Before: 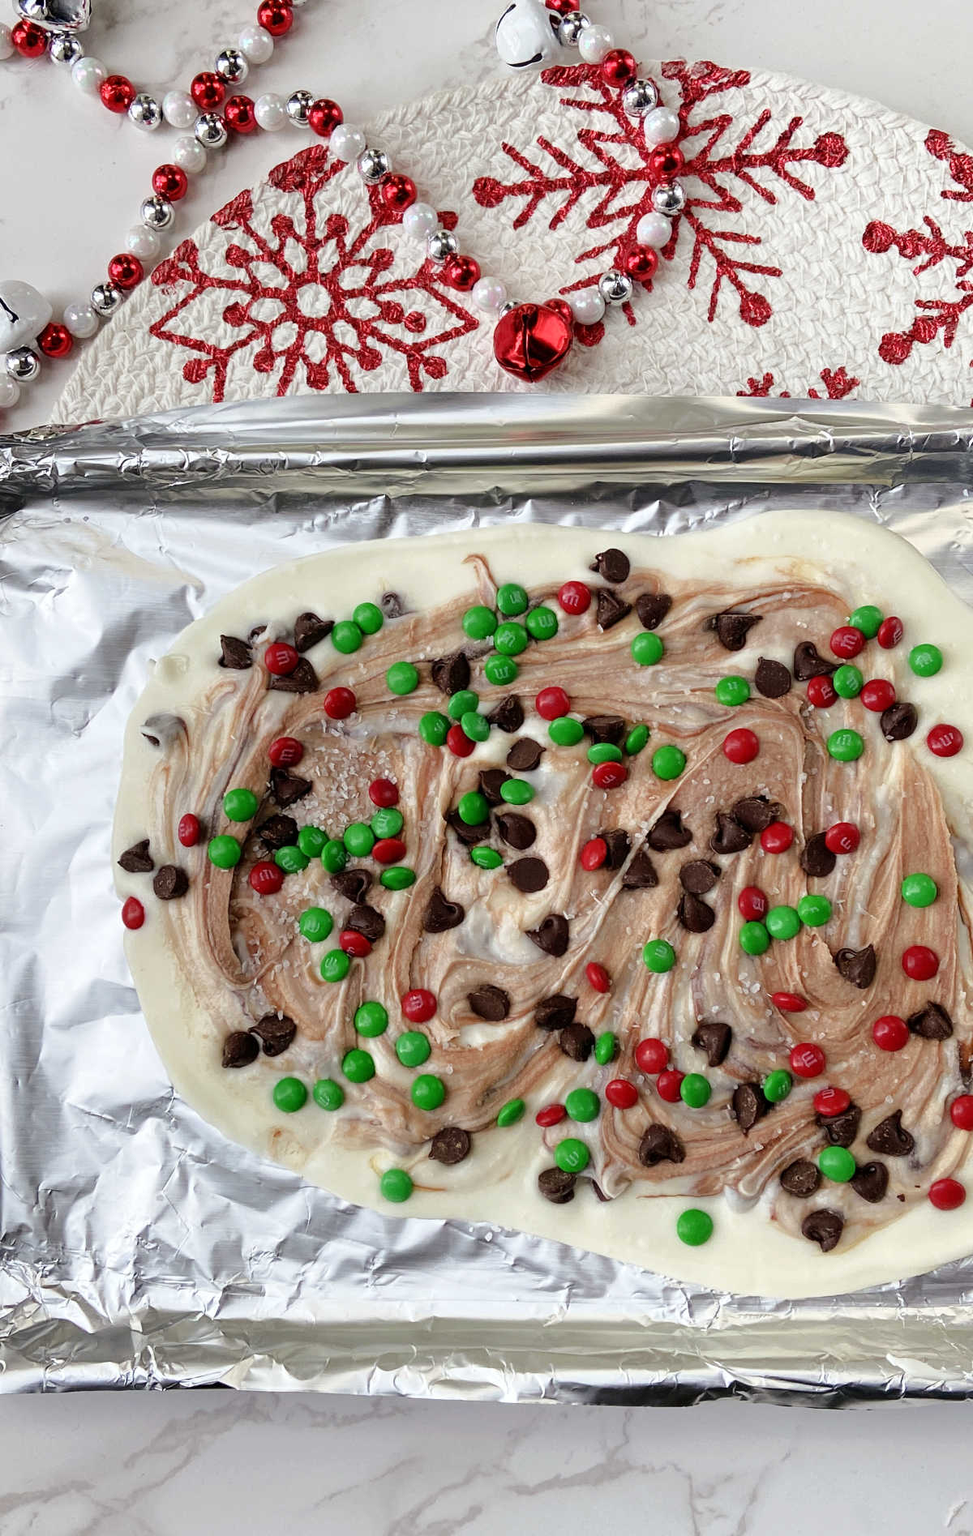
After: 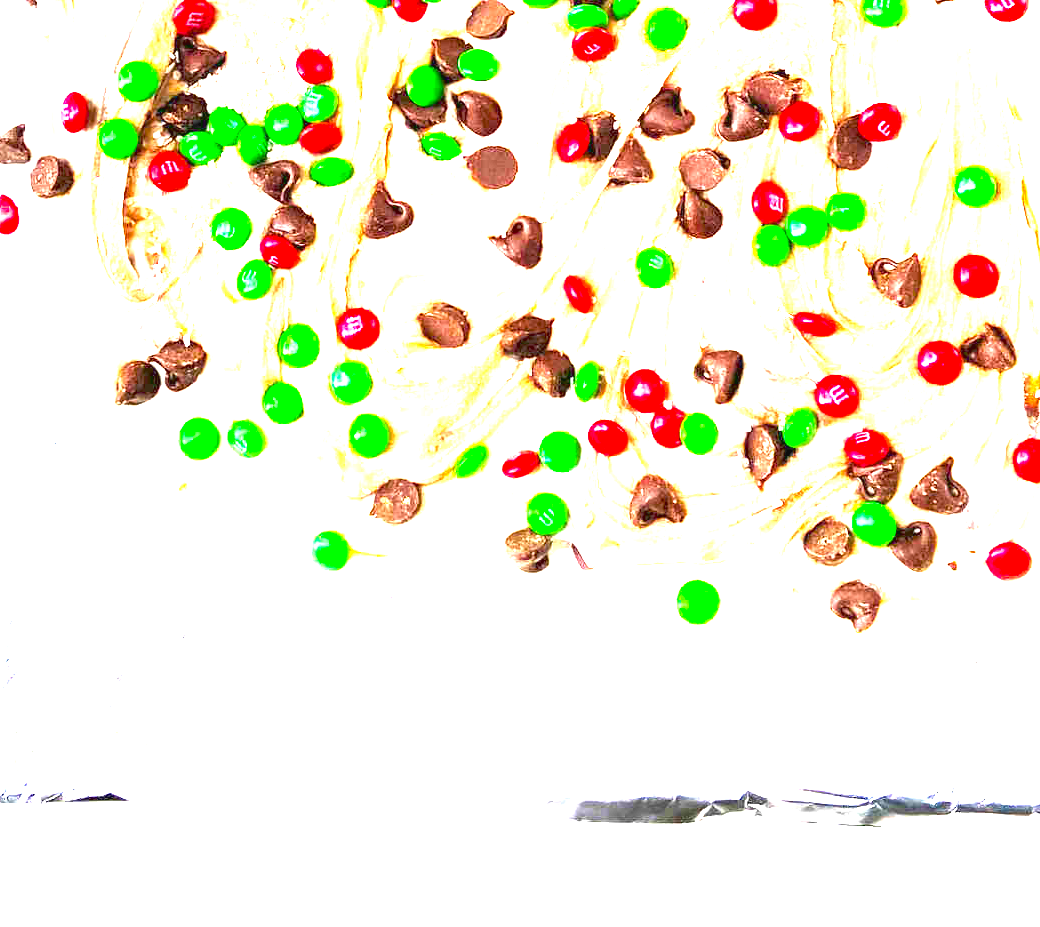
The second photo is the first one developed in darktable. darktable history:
color balance rgb: perceptual saturation grading › global saturation 30%, global vibrance 20%
exposure: black level correction 0, exposure 4 EV, compensate exposure bias true, compensate highlight preservation false
crop and rotate: left 13.306%, top 48.129%, bottom 2.928%
